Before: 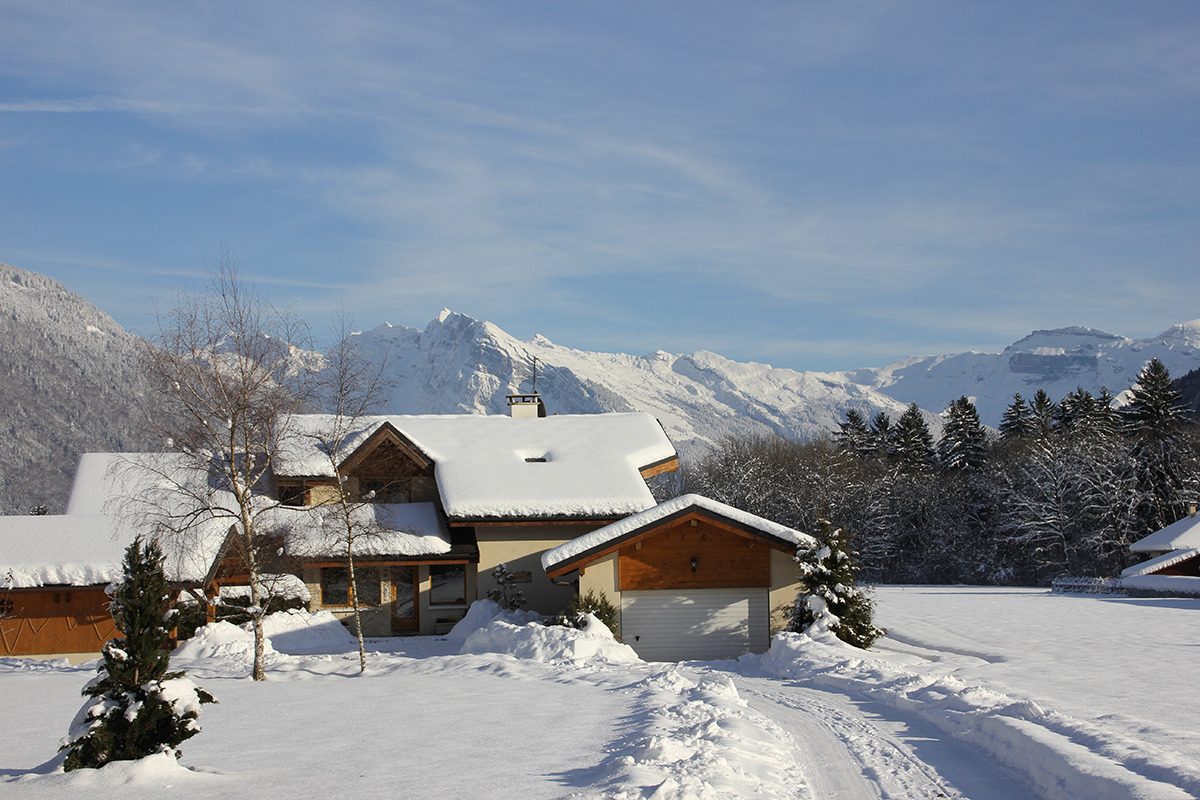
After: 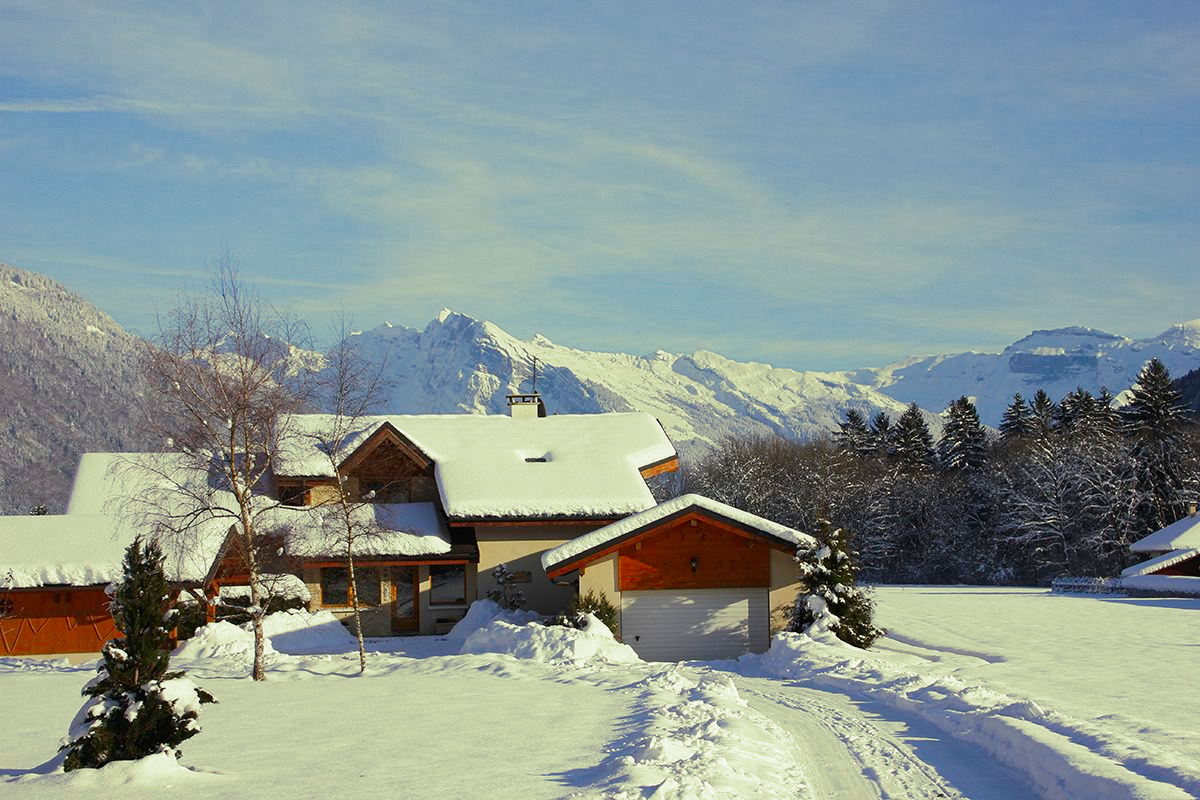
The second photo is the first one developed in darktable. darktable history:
color contrast: green-magenta contrast 1.69, blue-yellow contrast 1.49
split-toning: shadows › hue 290.82°, shadows › saturation 0.34, highlights › saturation 0.38, balance 0, compress 50%
white balance: emerald 1
